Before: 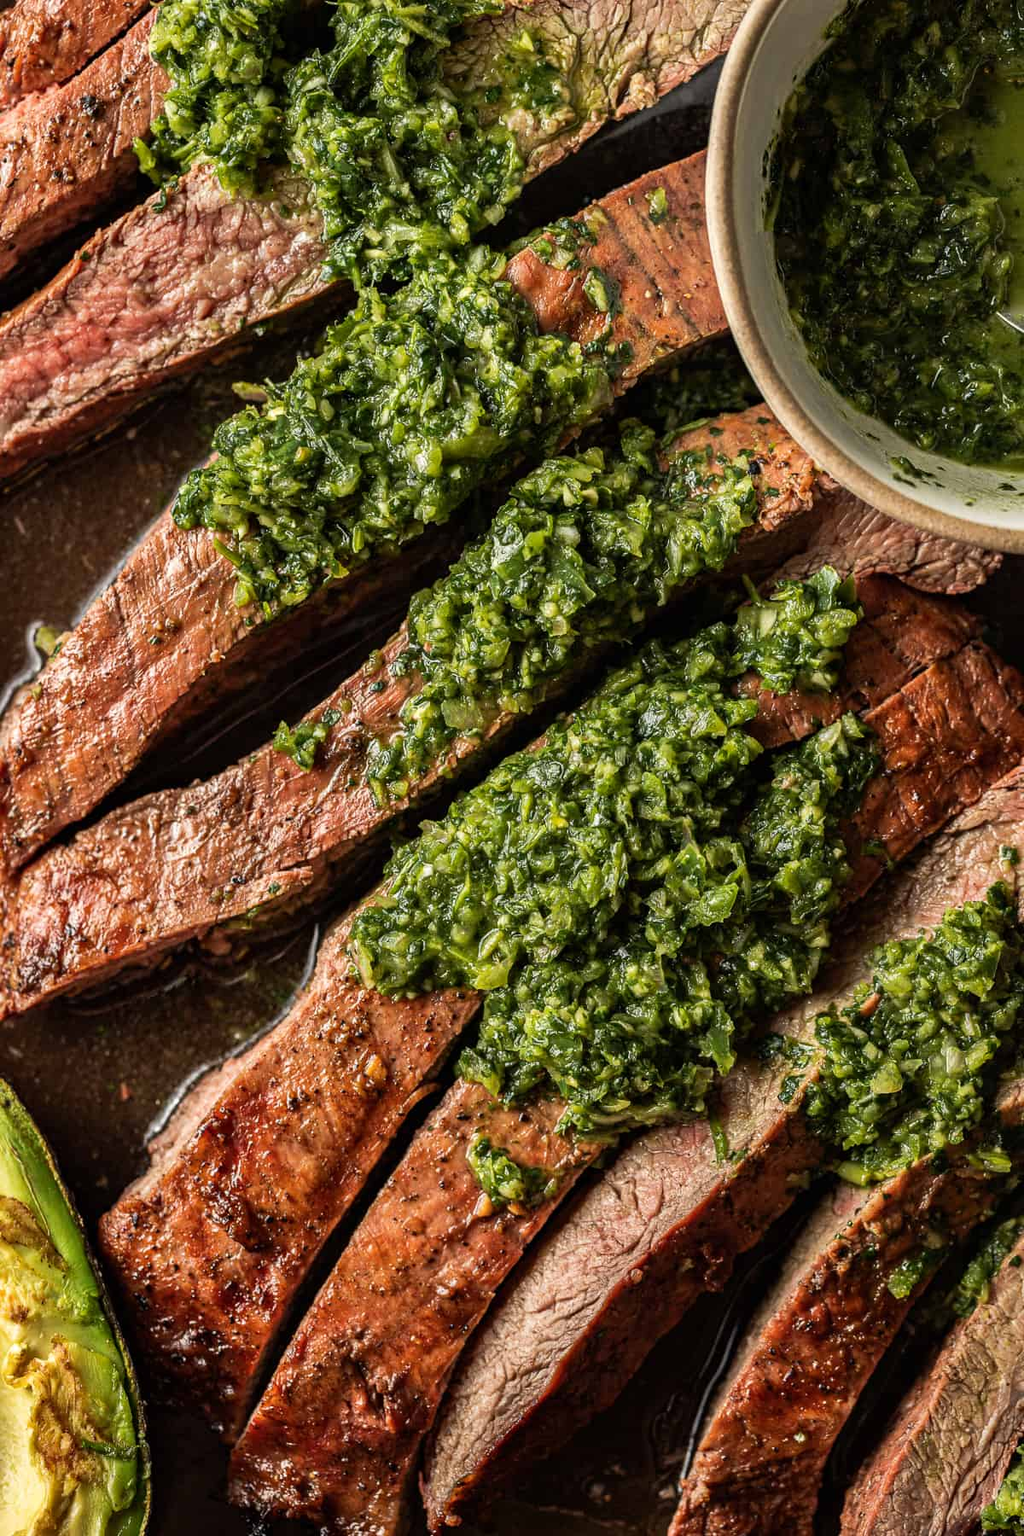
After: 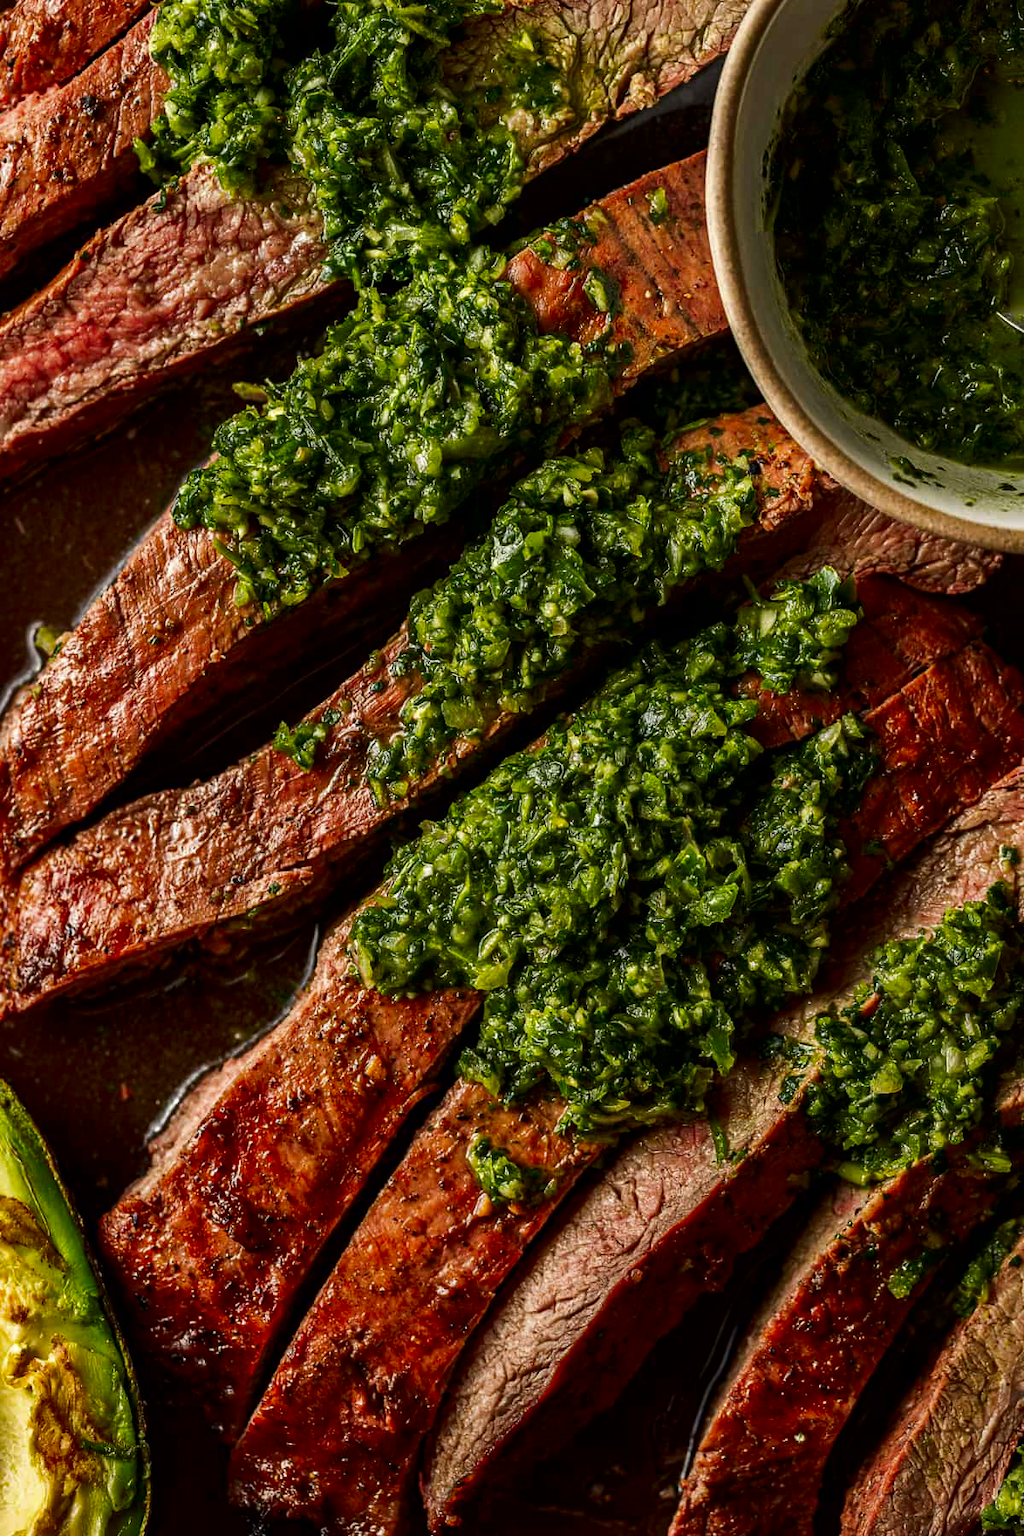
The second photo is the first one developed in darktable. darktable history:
contrast brightness saturation: brightness -0.254, saturation 0.202
